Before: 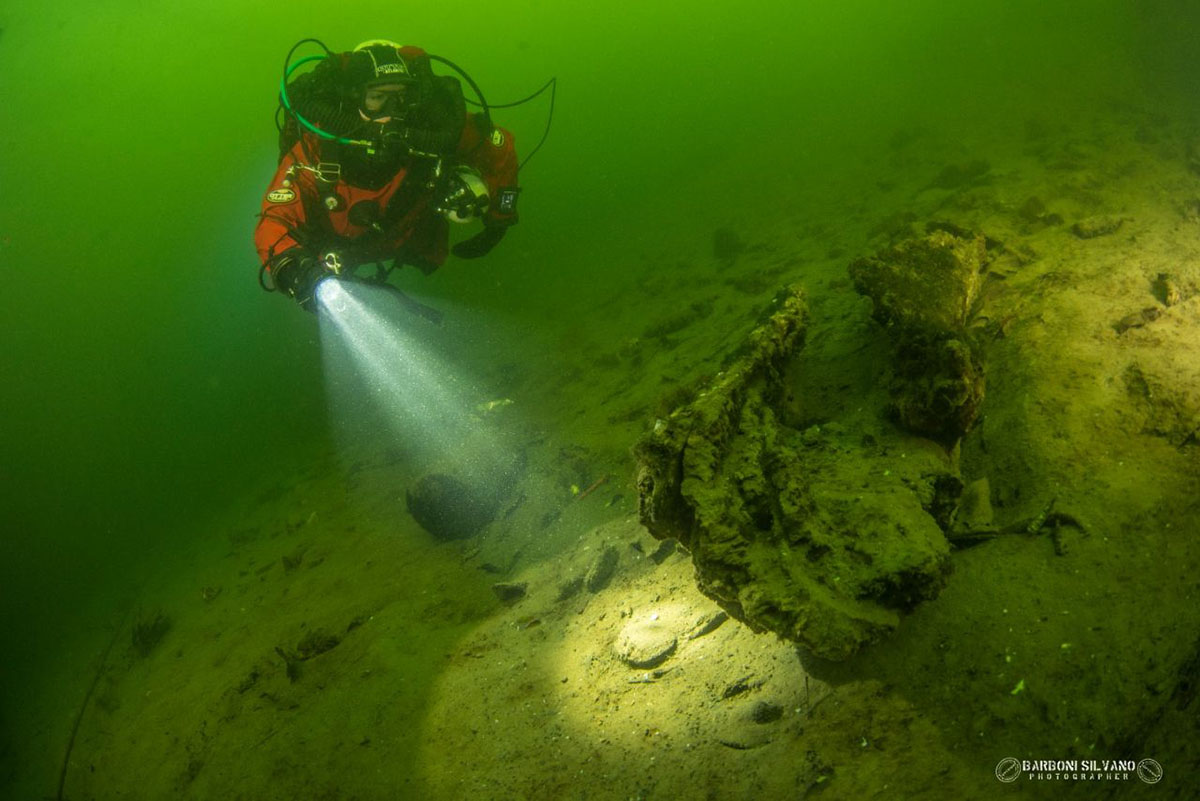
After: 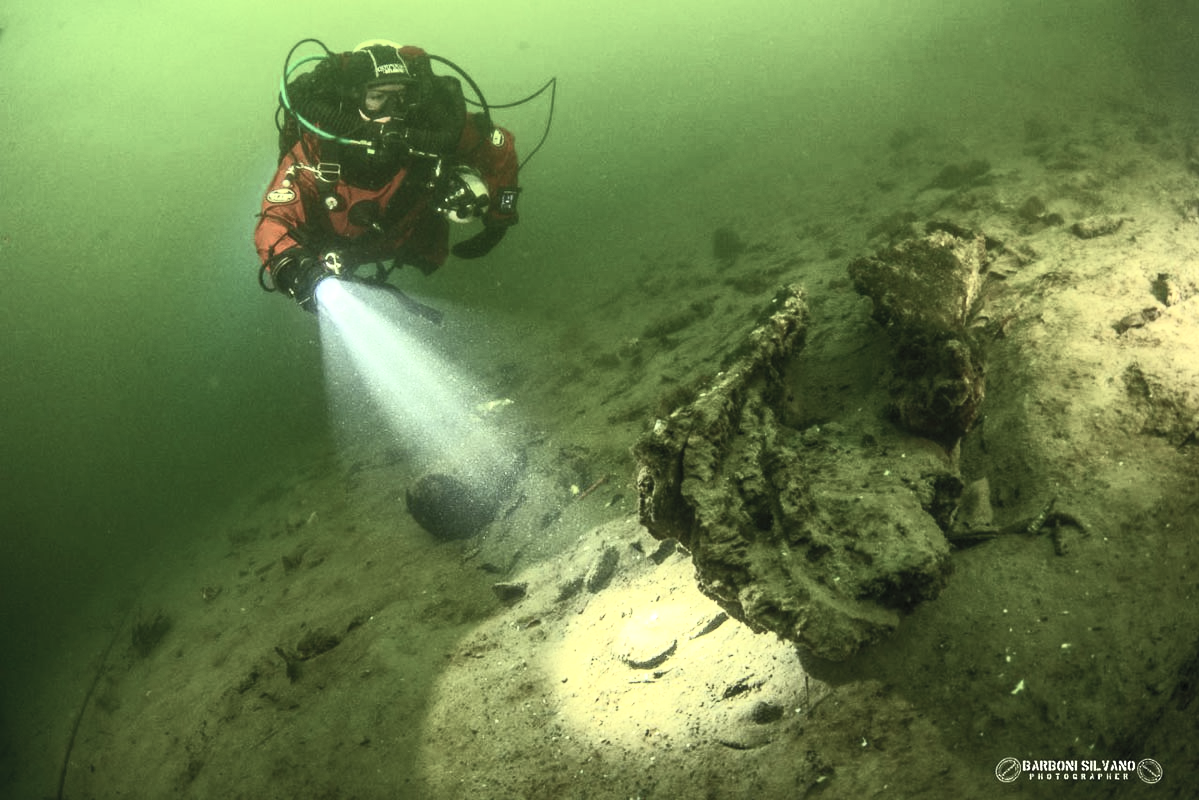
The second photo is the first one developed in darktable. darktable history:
contrast brightness saturation: contrast 0.587, brightness 0.571, saturation -0.341
crop: left 0.041%
local contrast: highlights 105%, shadows 99%, detail 119%, midtone range 0.2
